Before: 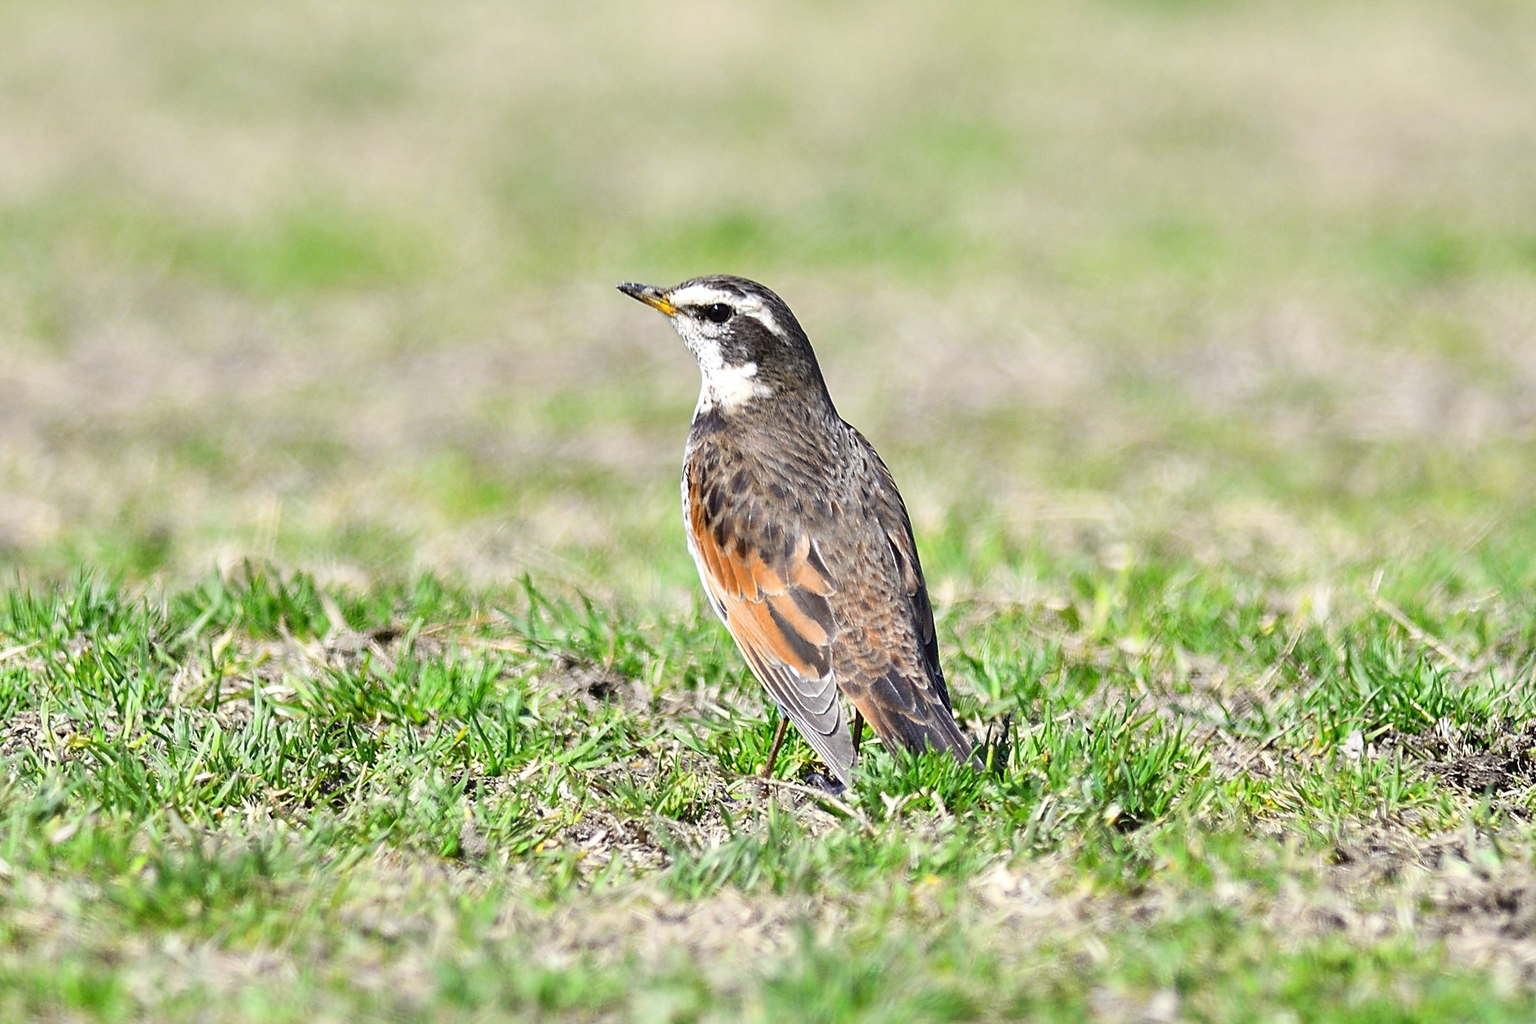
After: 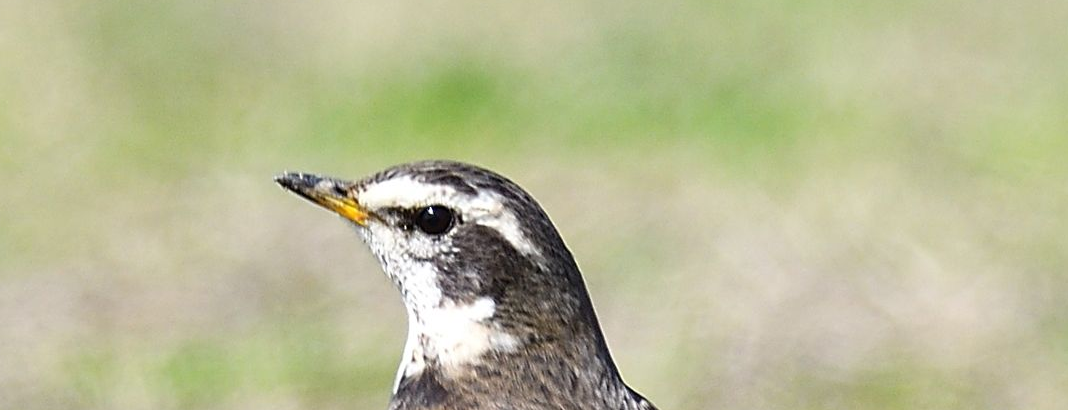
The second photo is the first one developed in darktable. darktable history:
crop: left 28.694%, top 16.813%, right 26.768%, bottom 57.548%
